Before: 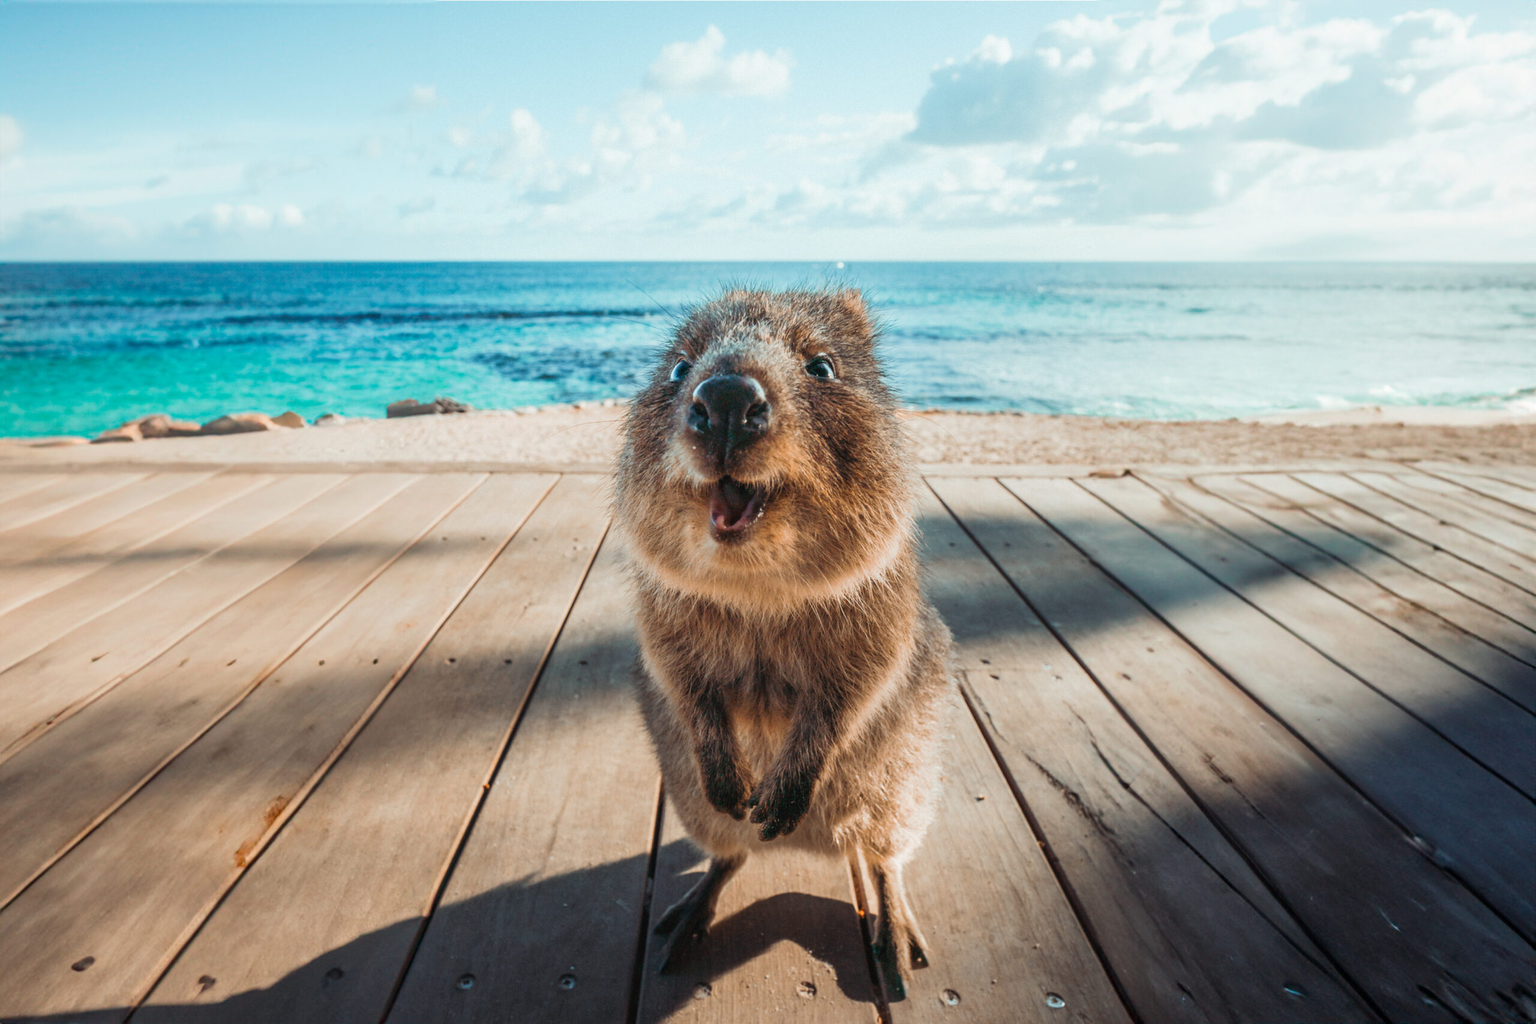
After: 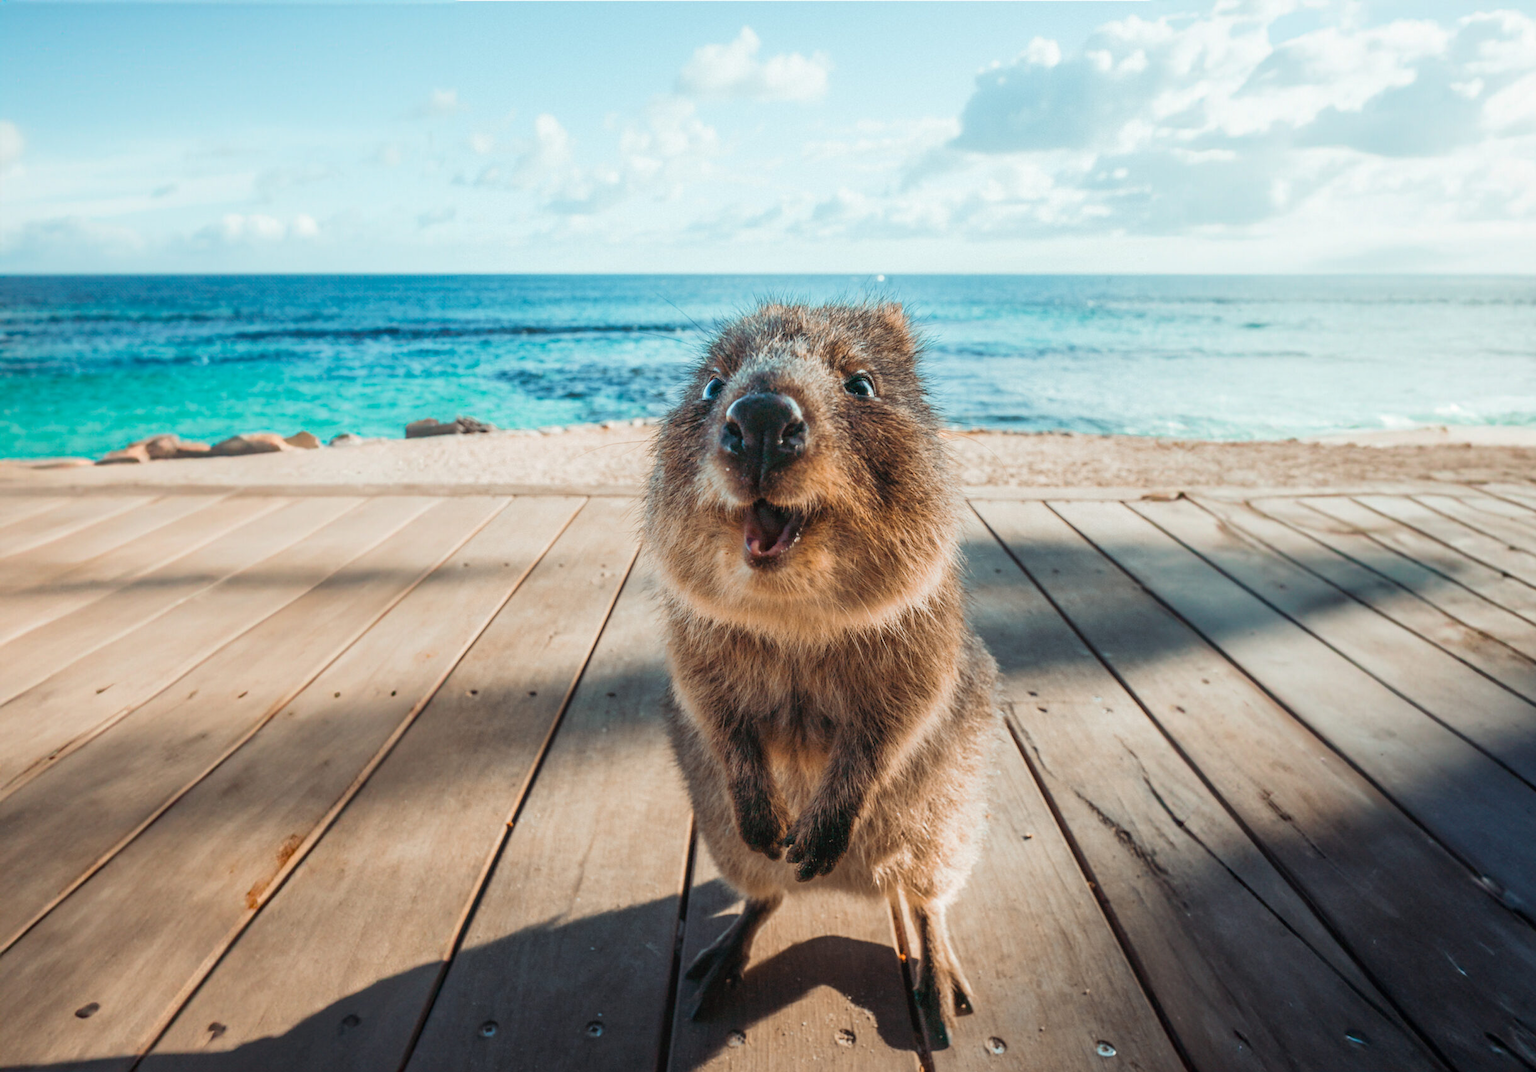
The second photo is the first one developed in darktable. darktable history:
crop: right 4.531%, bottom 0.034%
tone equalizer: luminance estimator HSV value / RGB max
